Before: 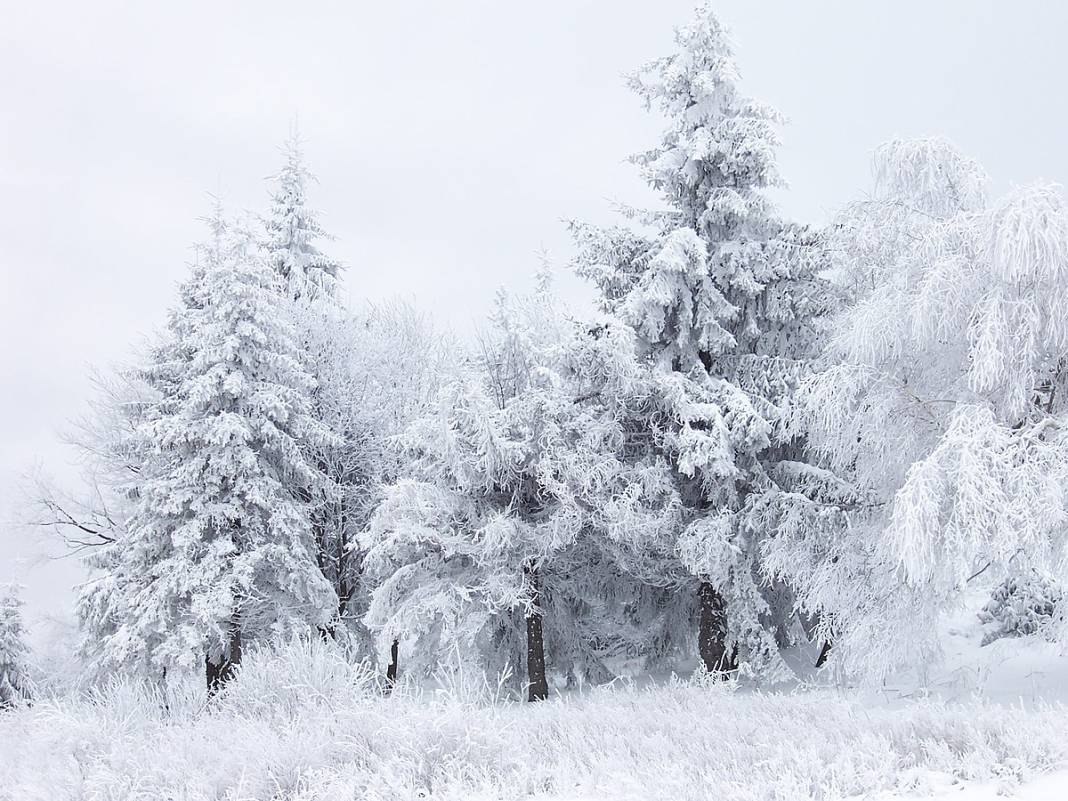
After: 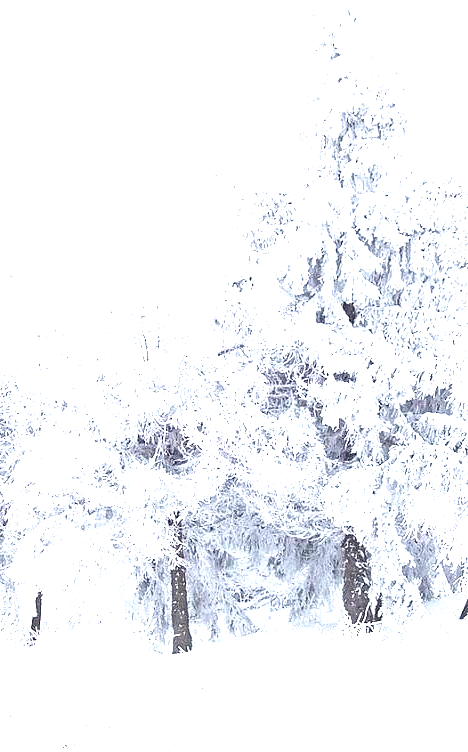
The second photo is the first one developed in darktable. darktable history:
exposure: black level correction 0, exposure 1.891 EV, compensate exposure bias true, compensate highlight preservation false
crop: left 33.406%, top 6.042%, right 22.711%
